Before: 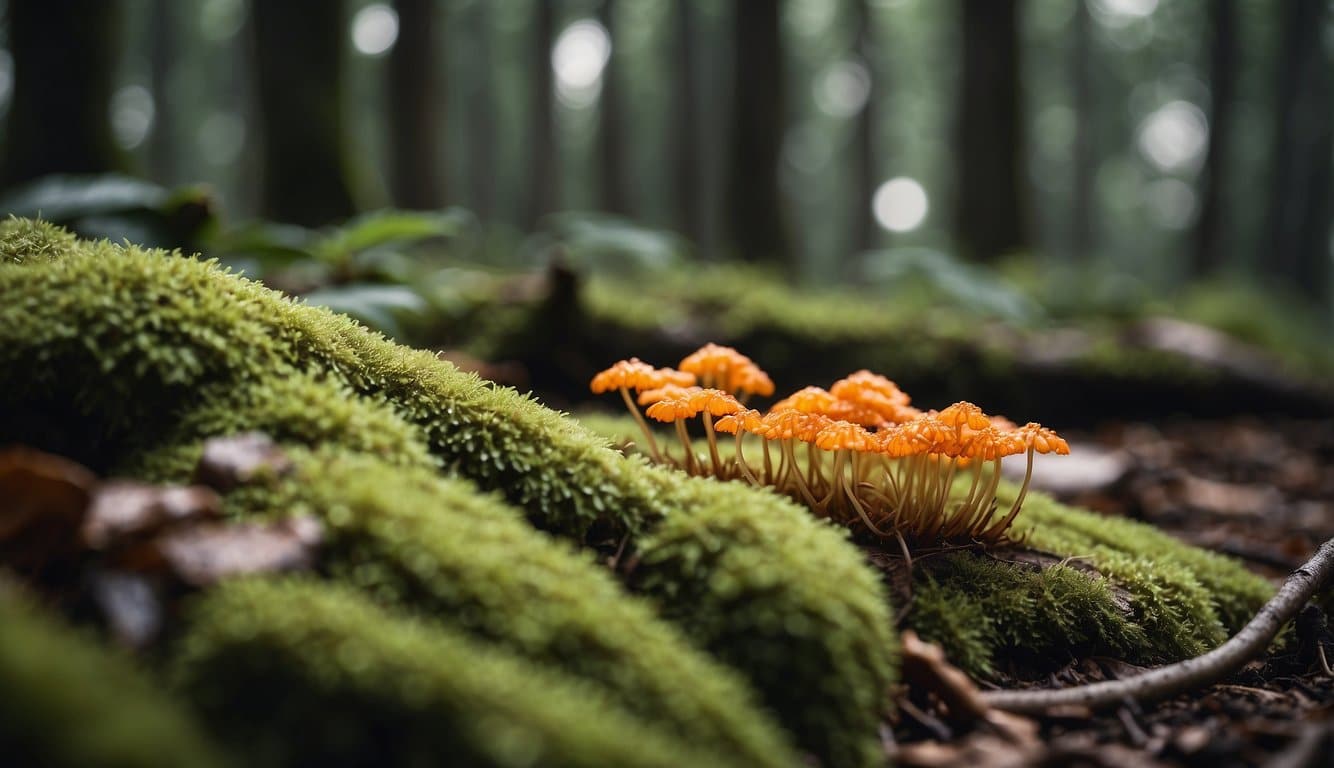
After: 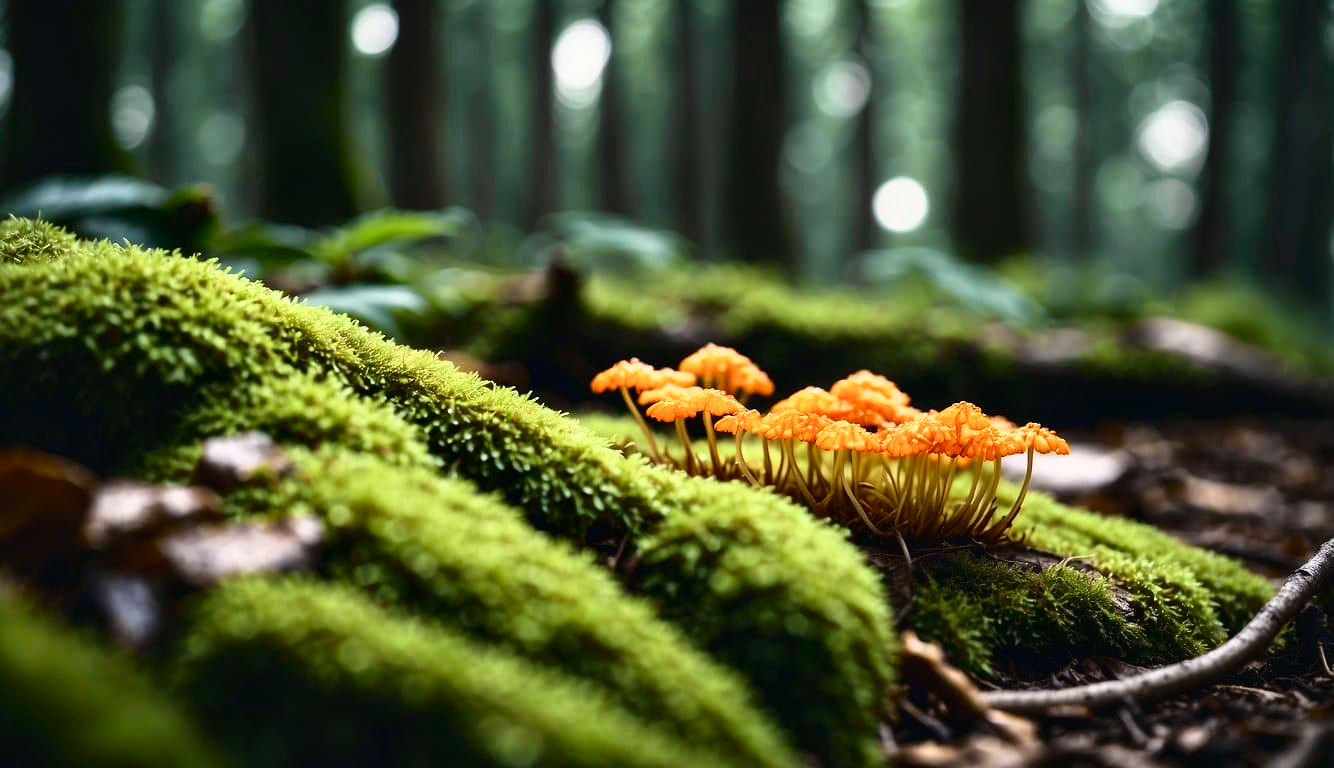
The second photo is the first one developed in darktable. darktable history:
contrast equalizer: octaves 7, y [[0.6 ×6], [0.55 ×6], [0 ×6], [0 ×6], [0 ×6]], mix 0.29
tone curve: curves: ch0 [(0, 0.018) (0.162, 0.128) (0.434, 0.478) (0.667, 0.785) (0.819, 0.943) (1, 0.991)]; ch1 [(0, 0) (0.402, 0.36) (0.476, 0.449) (0.506, 0.505) (0.523, 0.518) (0.582, 0.586) (0.641, 0.668) (0.7, 0.741) (1, 1)]; ch2 [(0, 0) (0.416, 0.403) (0.483, 0.472) (0.503, 0.505) (0.521, 0.519) (0.547, 0.561) (0.597, 0.643) (0.699, 0.759) (0.997, 0.858)], color space Lab, independent channels
